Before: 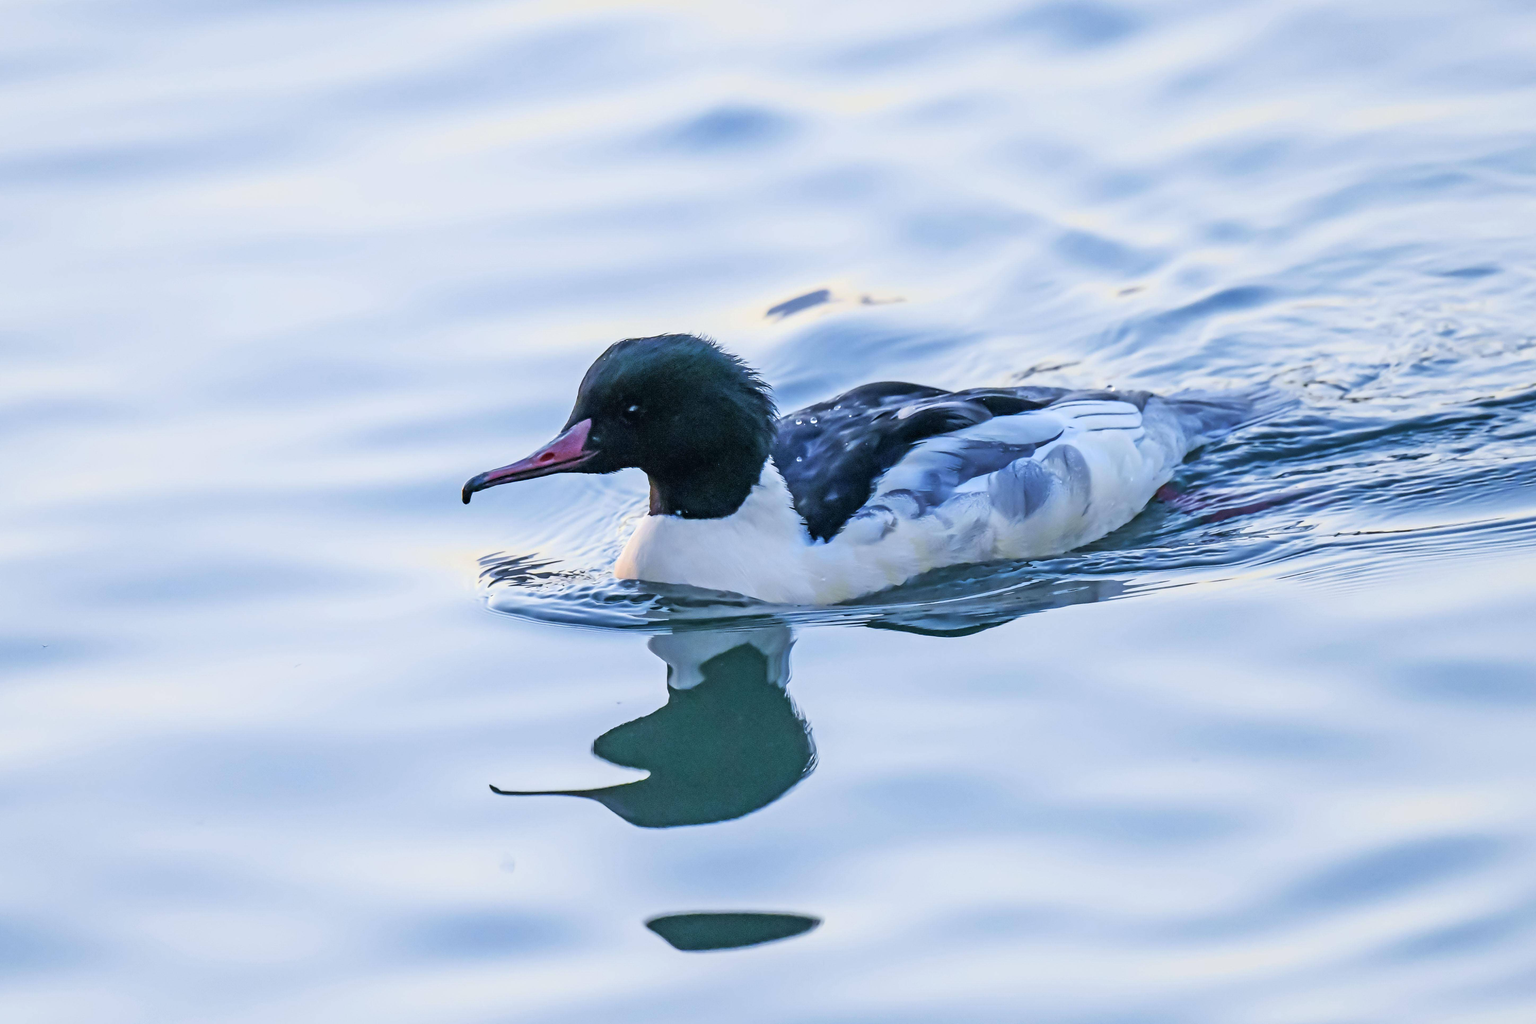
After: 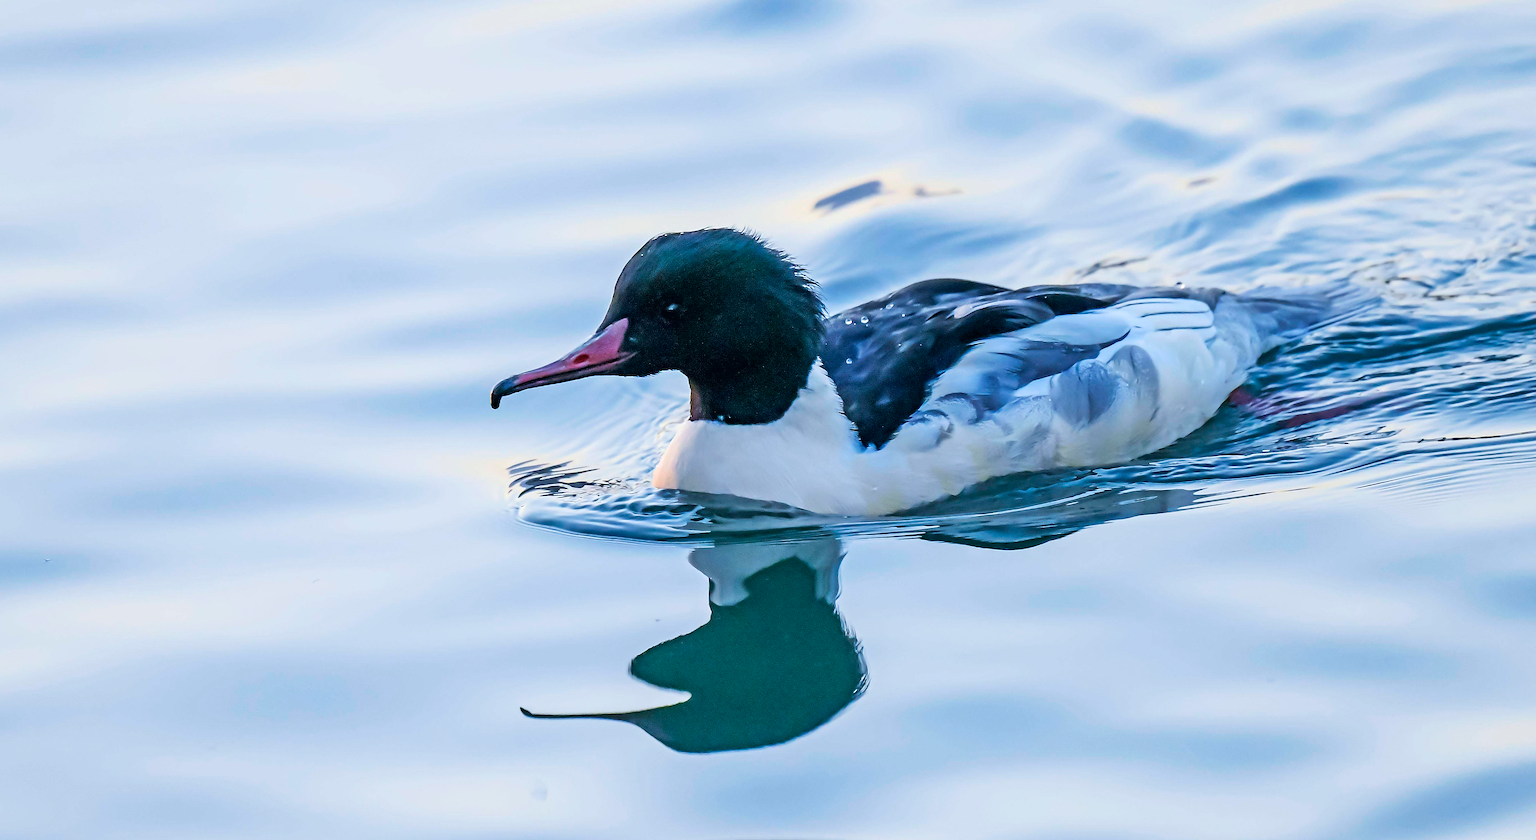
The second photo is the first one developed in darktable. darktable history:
crop and rotate: angle 0.043°, top 11.679%, right 5.83%, bottom 10.996%
sharpen: radius 1.357, amount 1.259, threshold 0.728
